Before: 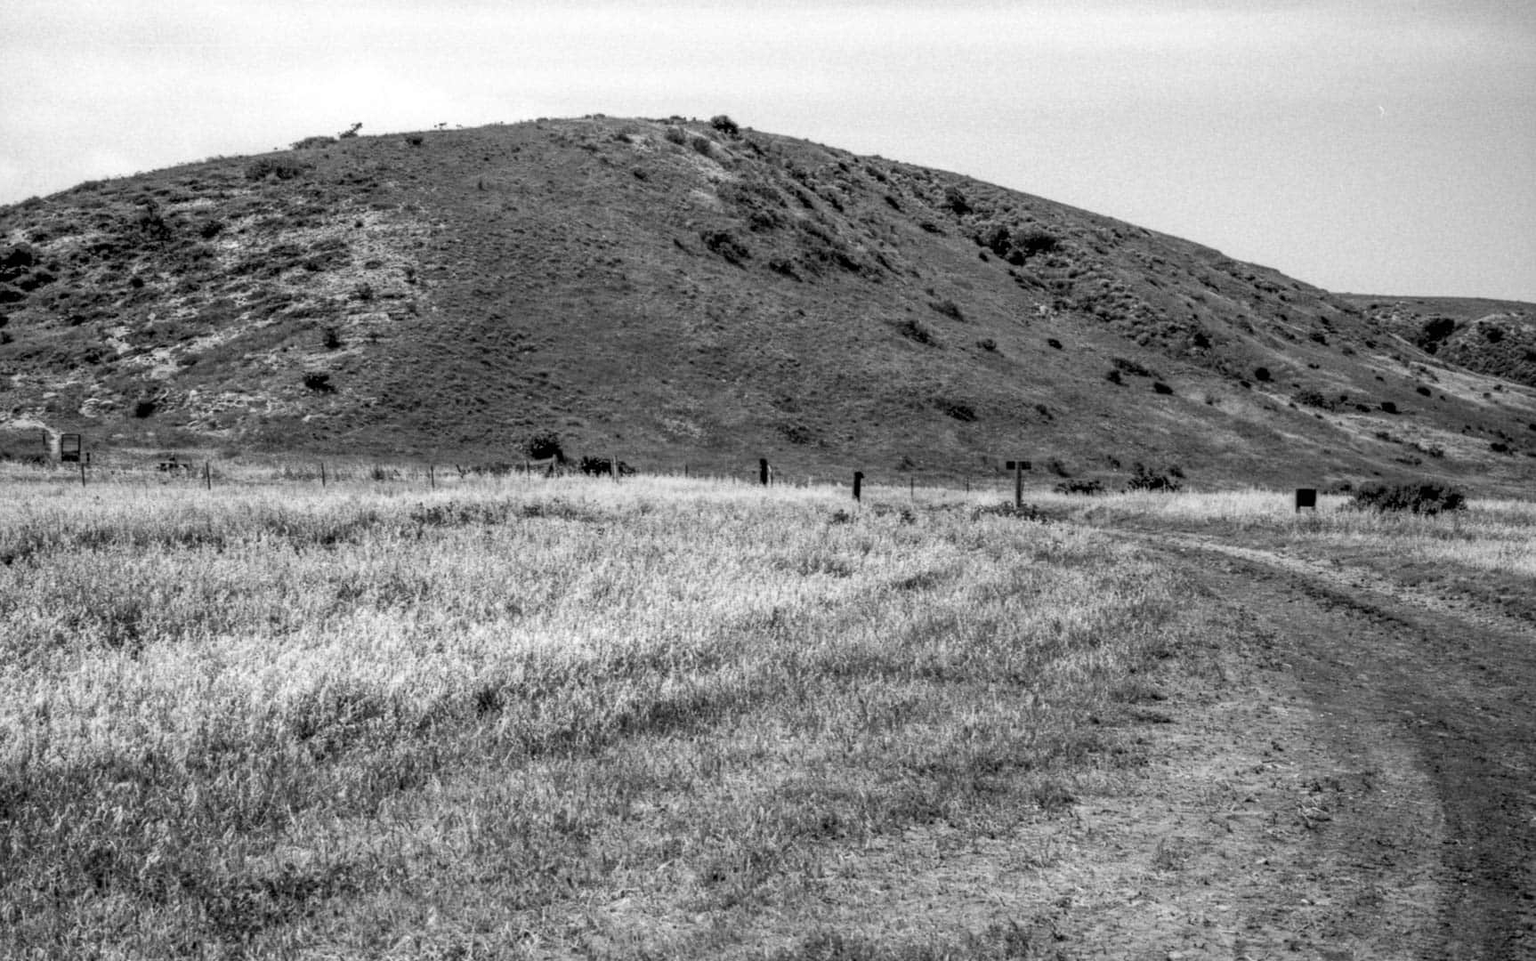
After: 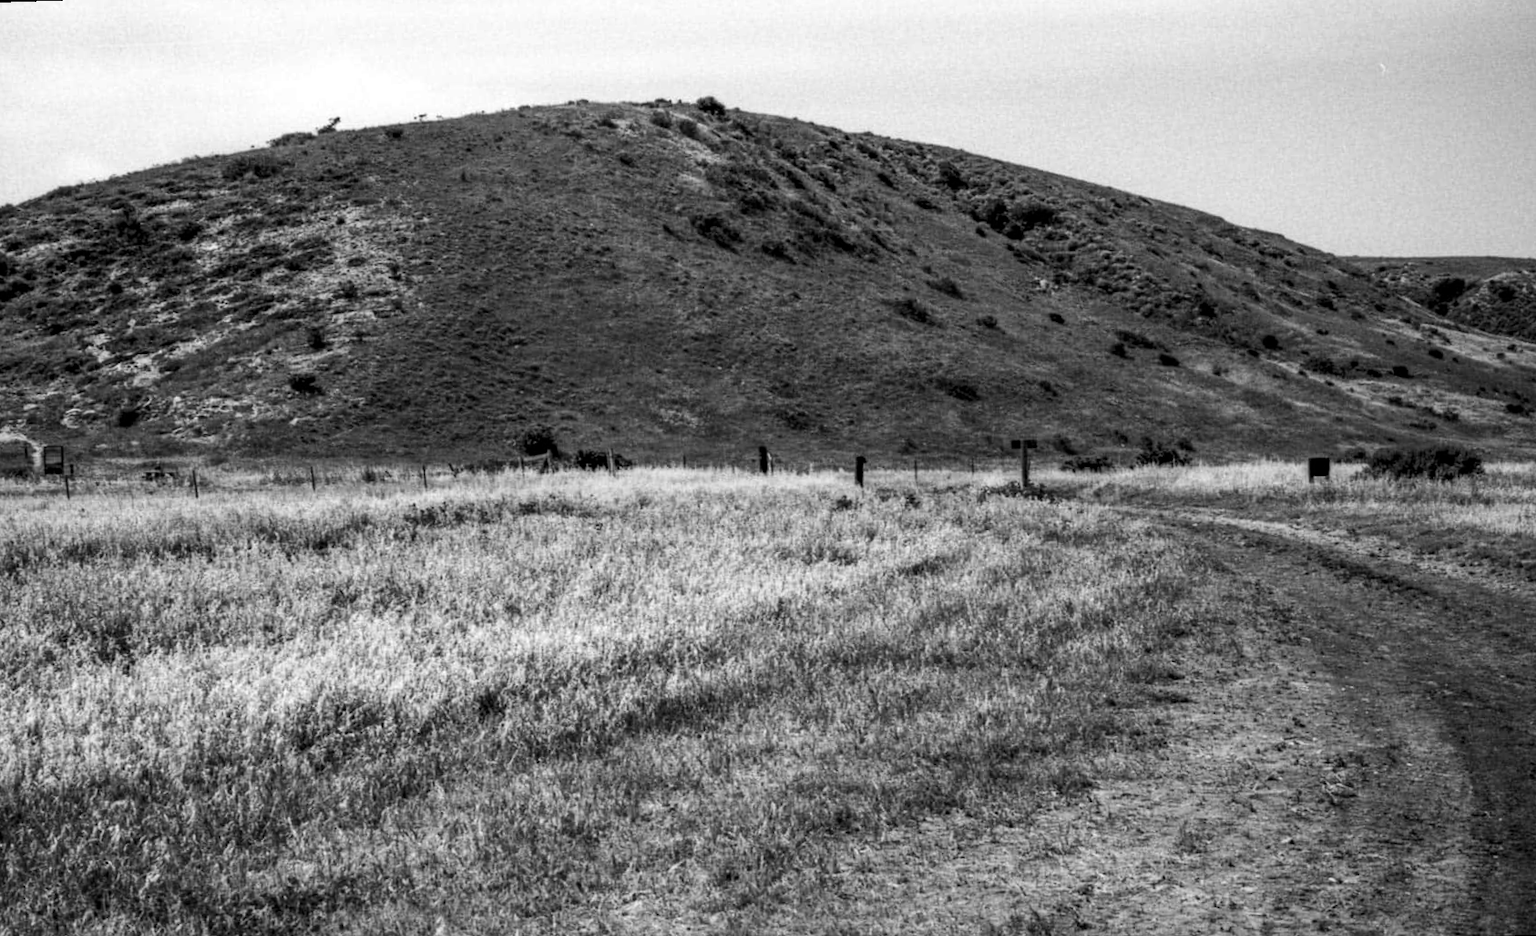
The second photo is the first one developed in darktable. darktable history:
contrast brightness saturation: contrast 0.12, brightness -0.12, saturation 0.2
rotate and perspective: rotation -2°, crop left 0.022, crop right 0.978, crop top 0.049, crop bottom 0.951
